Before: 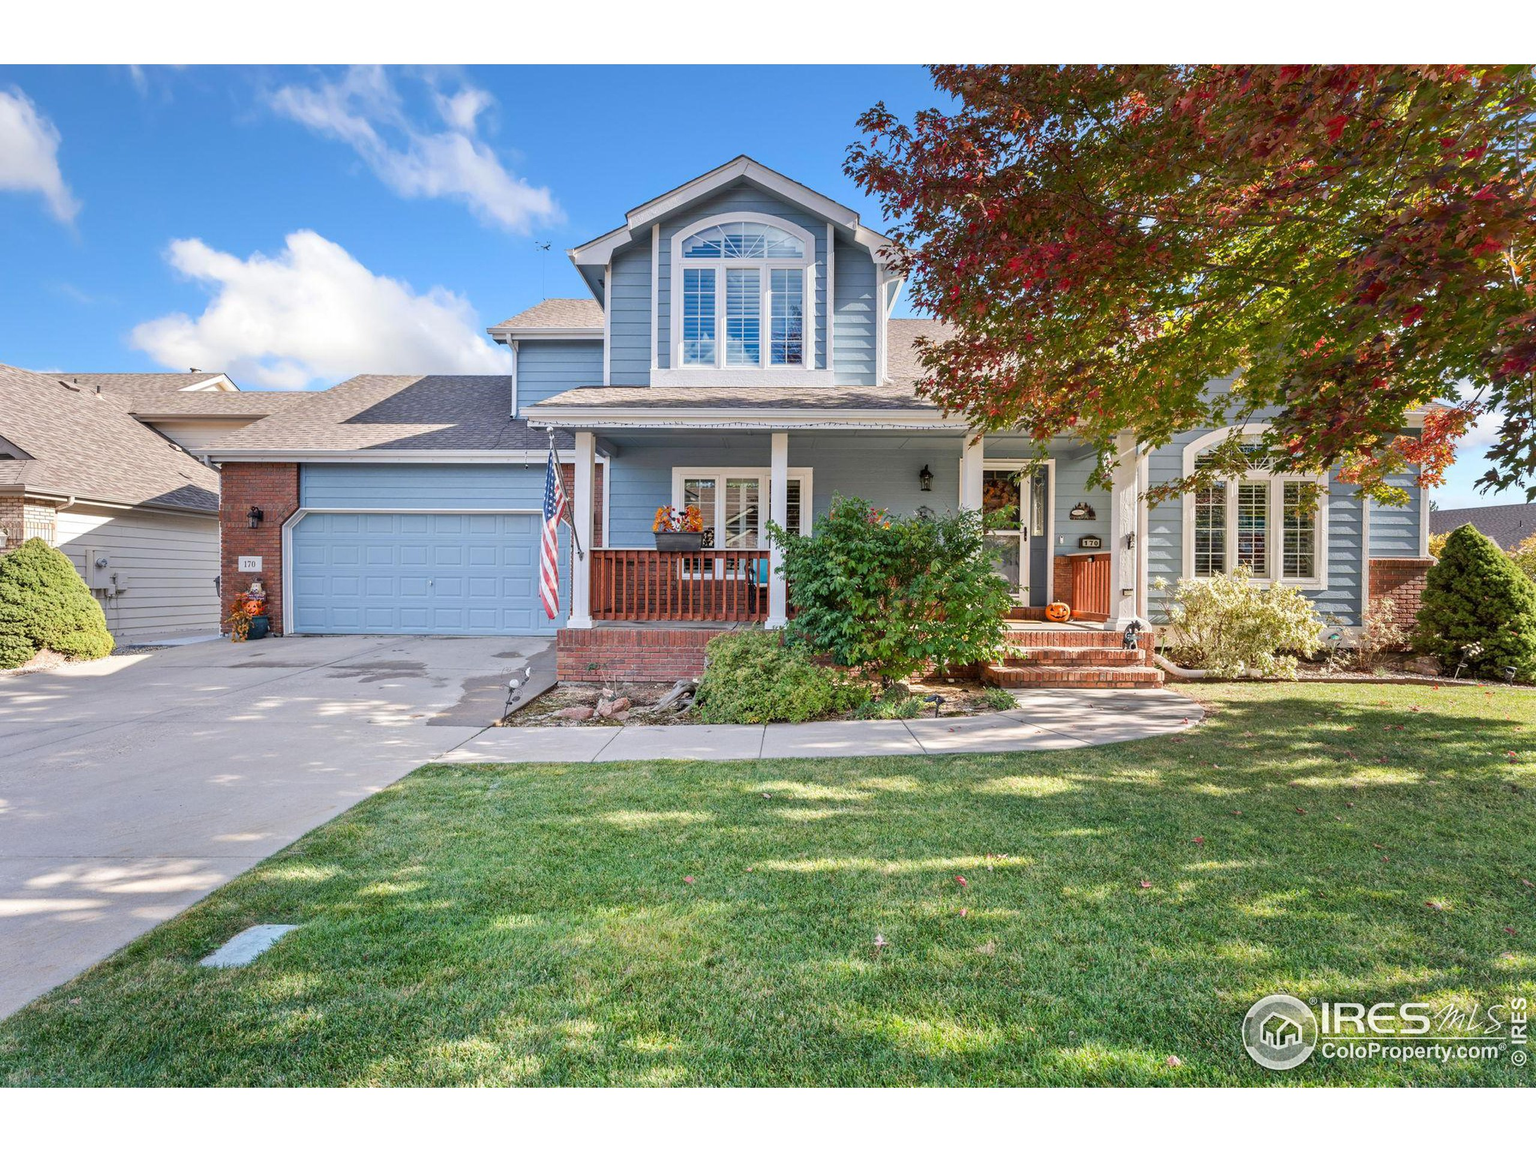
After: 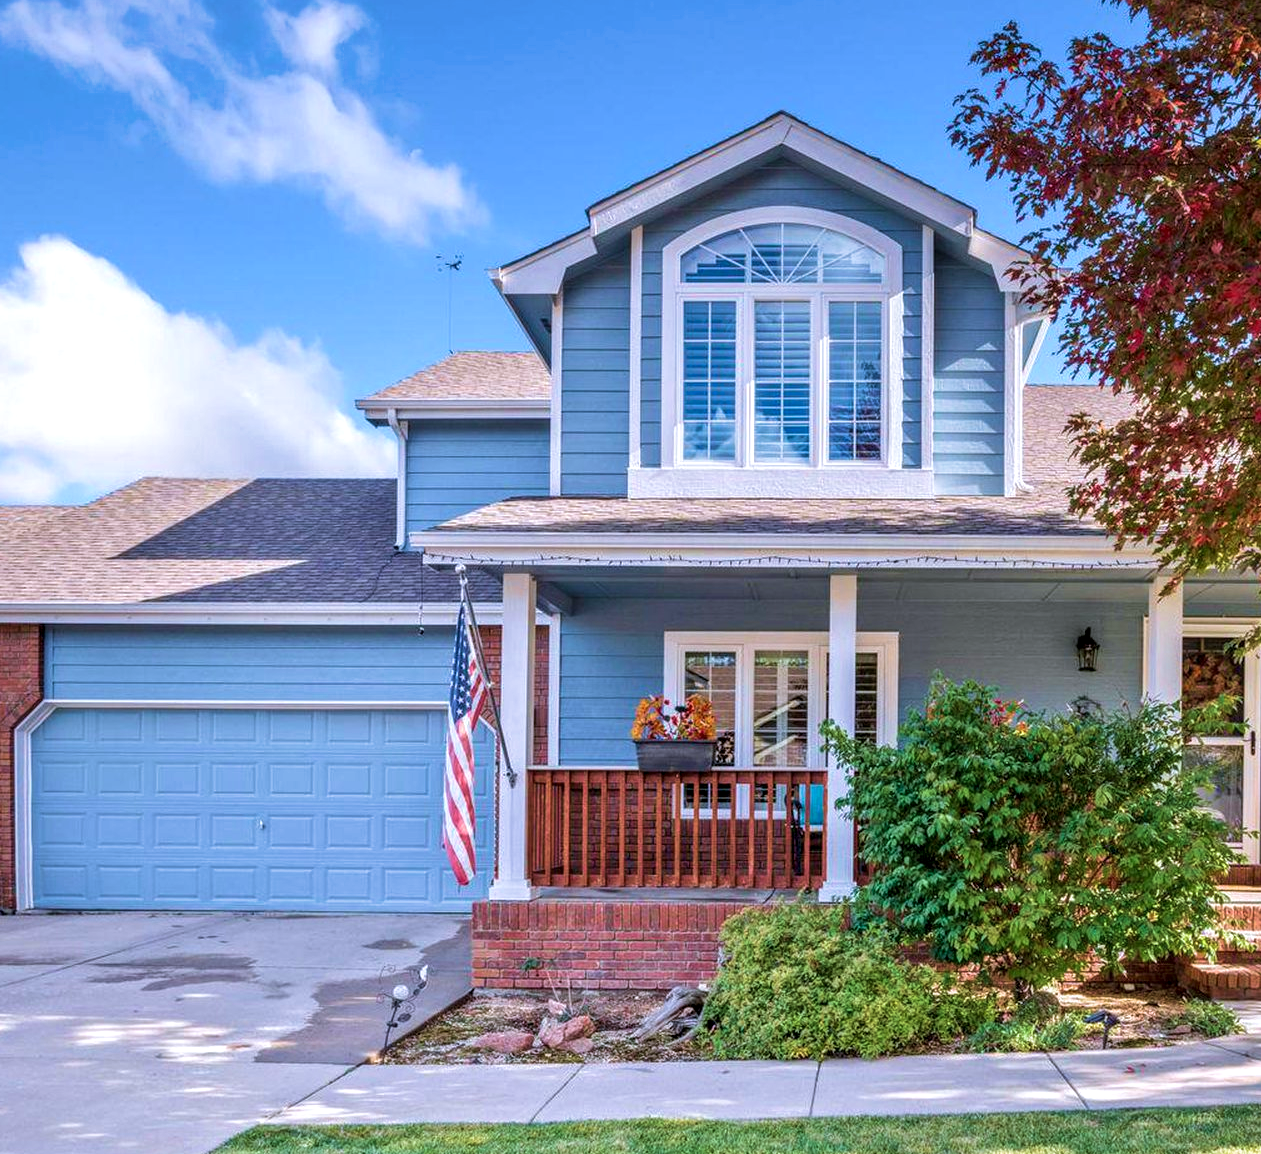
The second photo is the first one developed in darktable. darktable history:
crop: left 17.835%, top 7.675%, right 32.881%, bottom 32.213%
local contrast: detail 130%
velvia: strength 56%
color calibration: illuminant as shot in camera, x 0.358, y 0.373, temperature 4628.91 K
